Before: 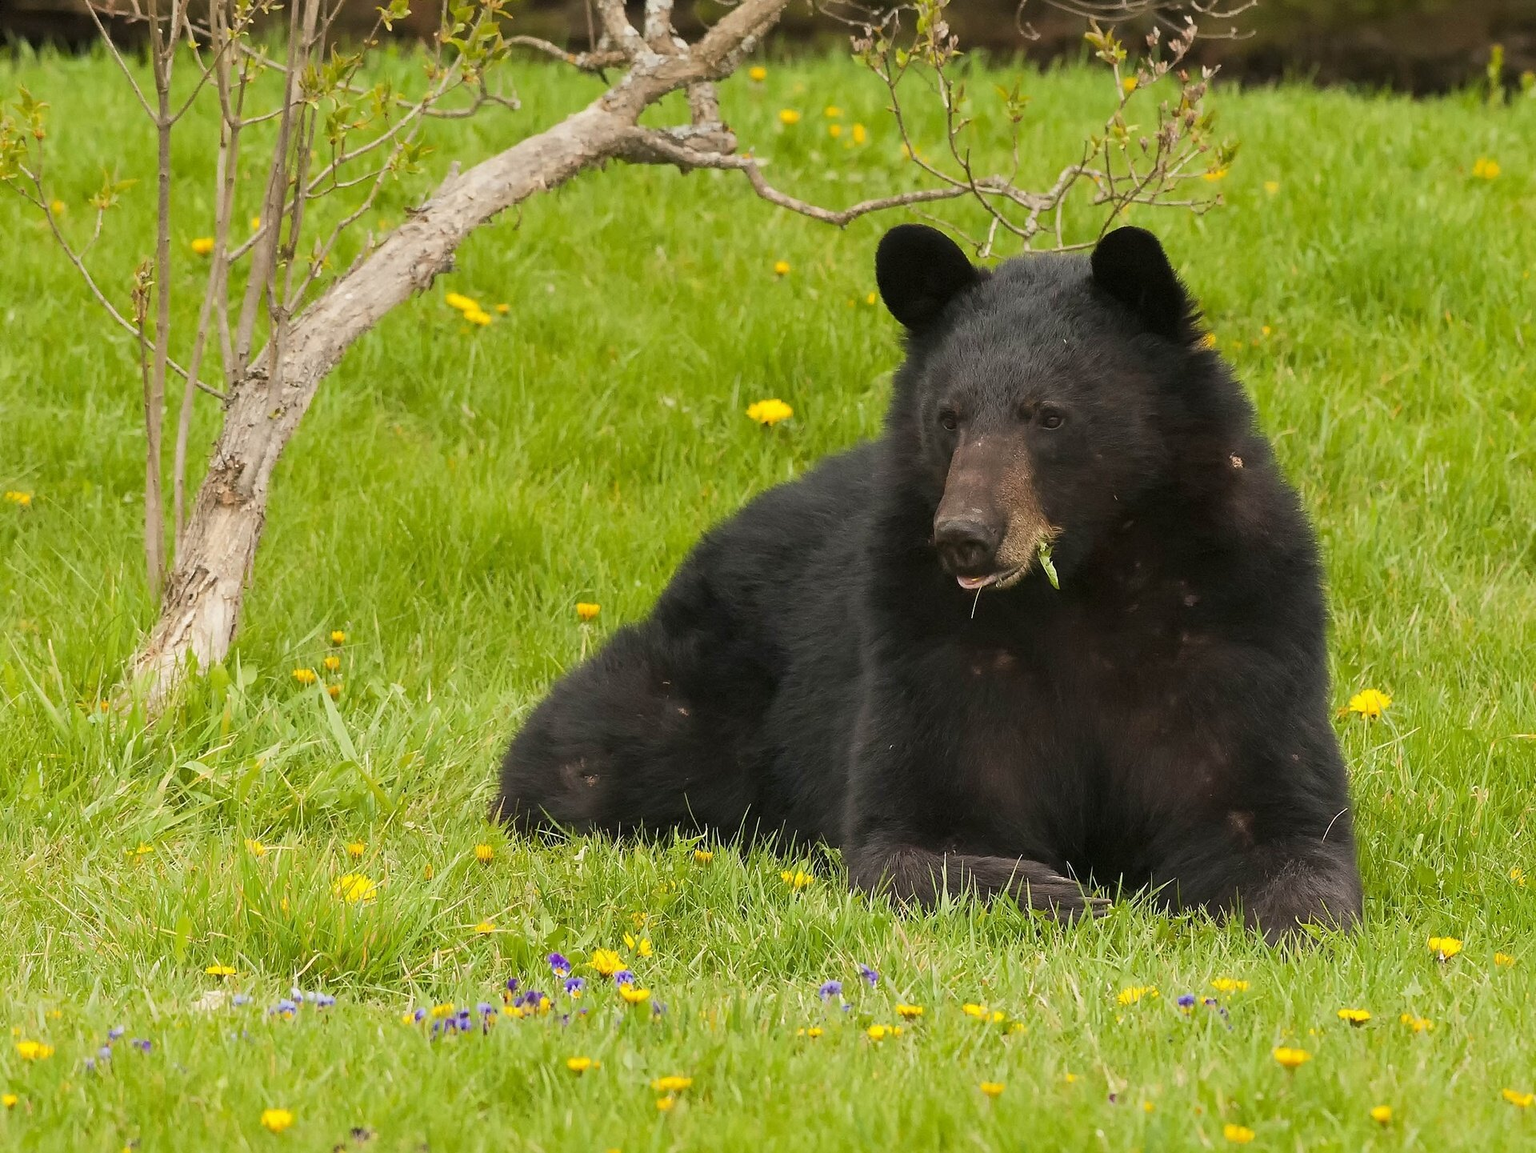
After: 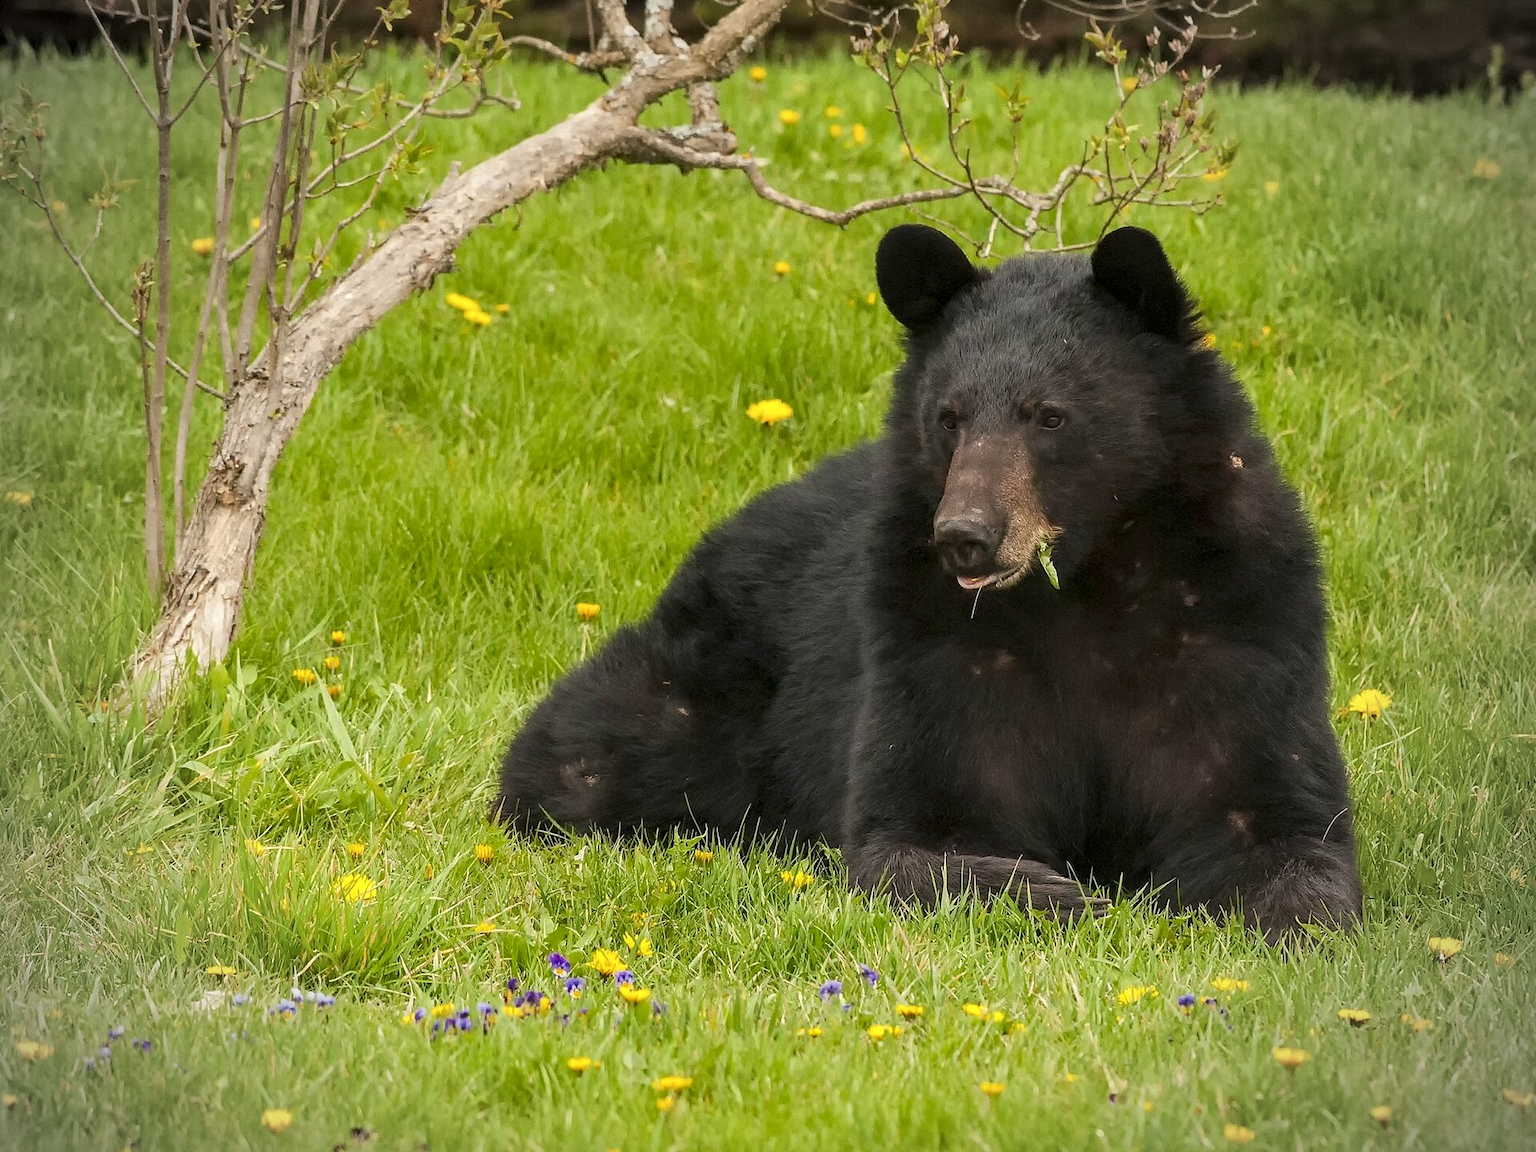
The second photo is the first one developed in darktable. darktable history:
vignetting: fall-off start 71.74%
local contrast: detail 130%
